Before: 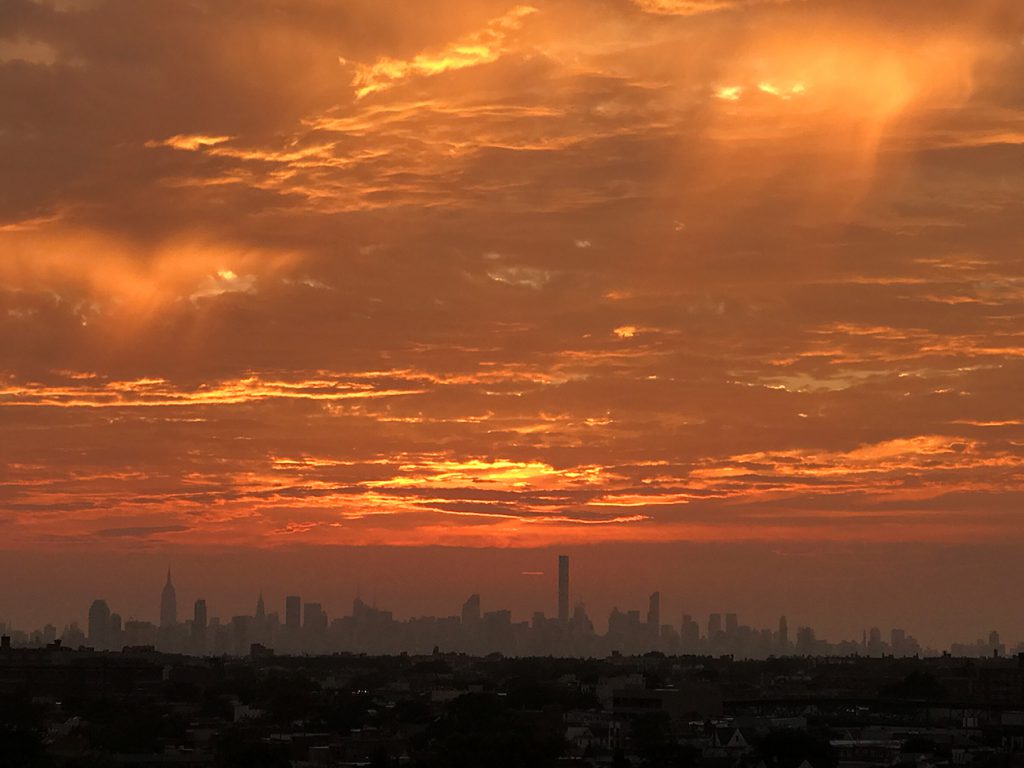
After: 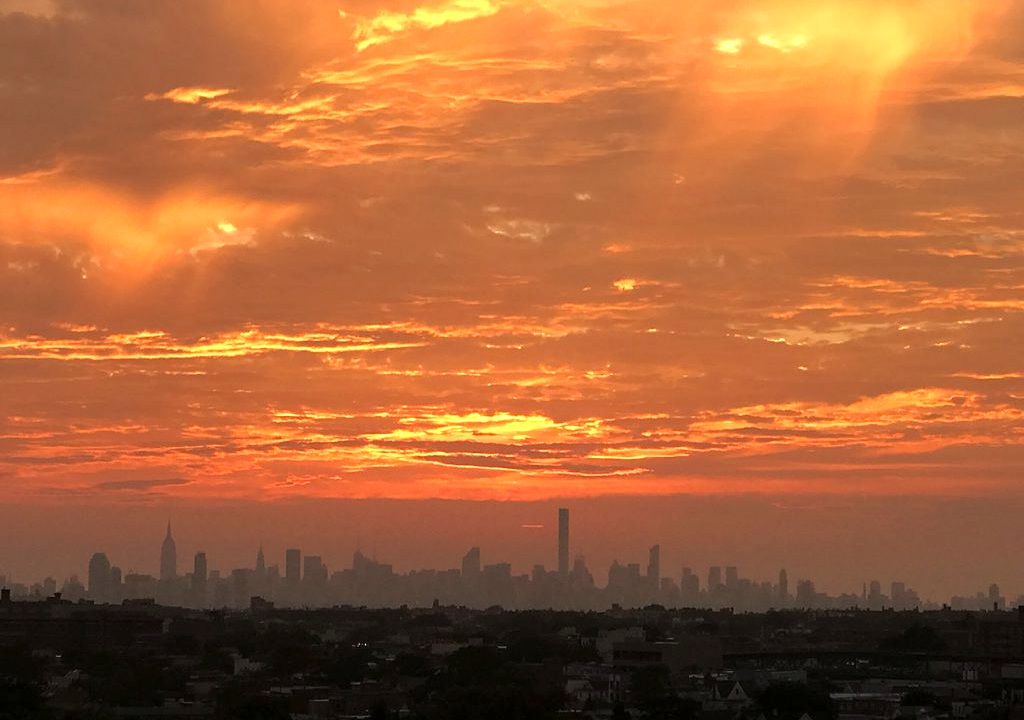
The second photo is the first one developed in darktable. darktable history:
crop and rotate: top 6.25%
exposure: exposure 0.781 EV, compensate highlight preservation false
